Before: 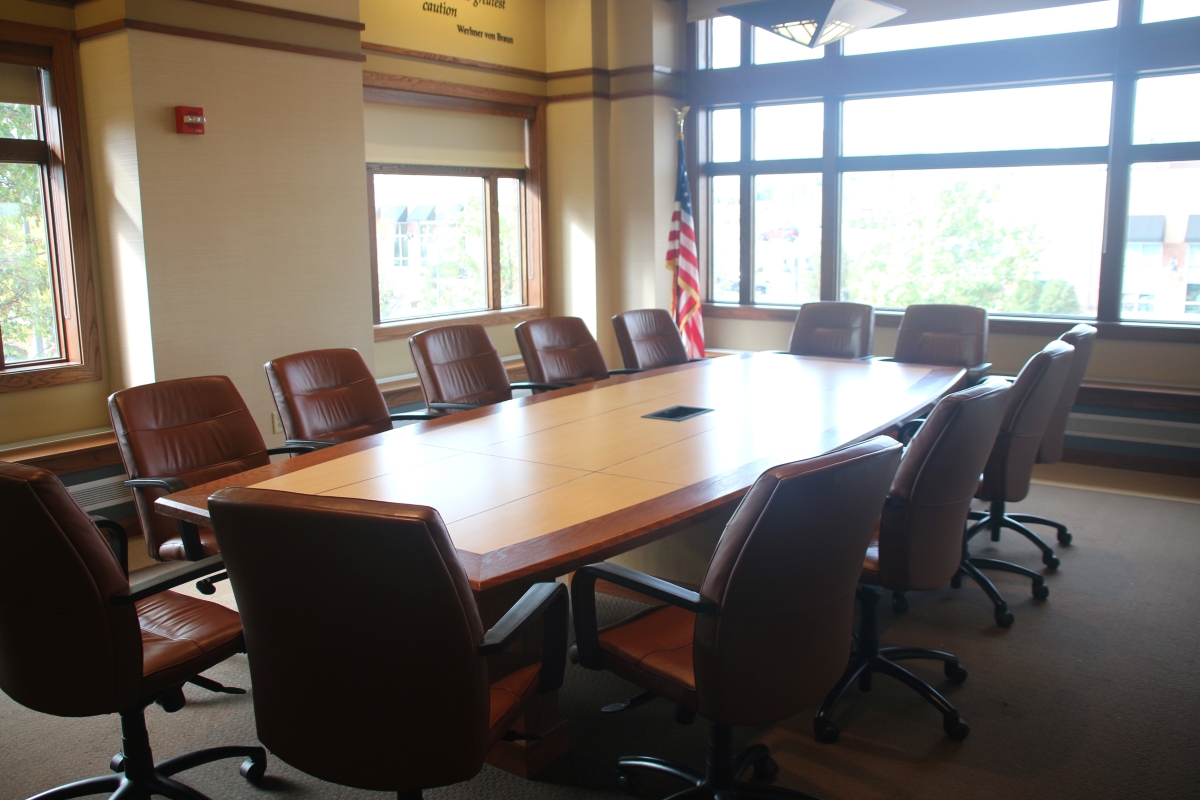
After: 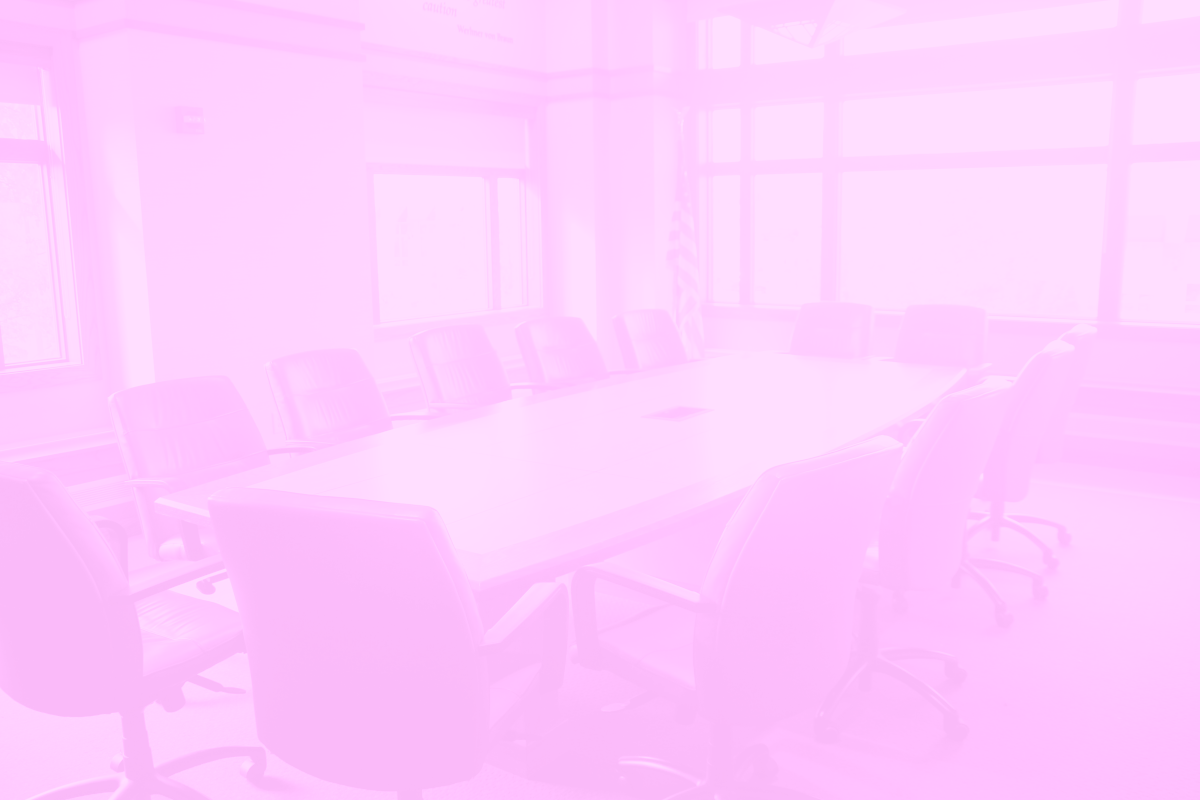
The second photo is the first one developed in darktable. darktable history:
contrast brightness saturation: contrast -0.32, brightness 0.75, saturation -0.78
colorize: hue 331.2°, saturation 69%, source mix 30.28%, lightness 69.02%, version 1
